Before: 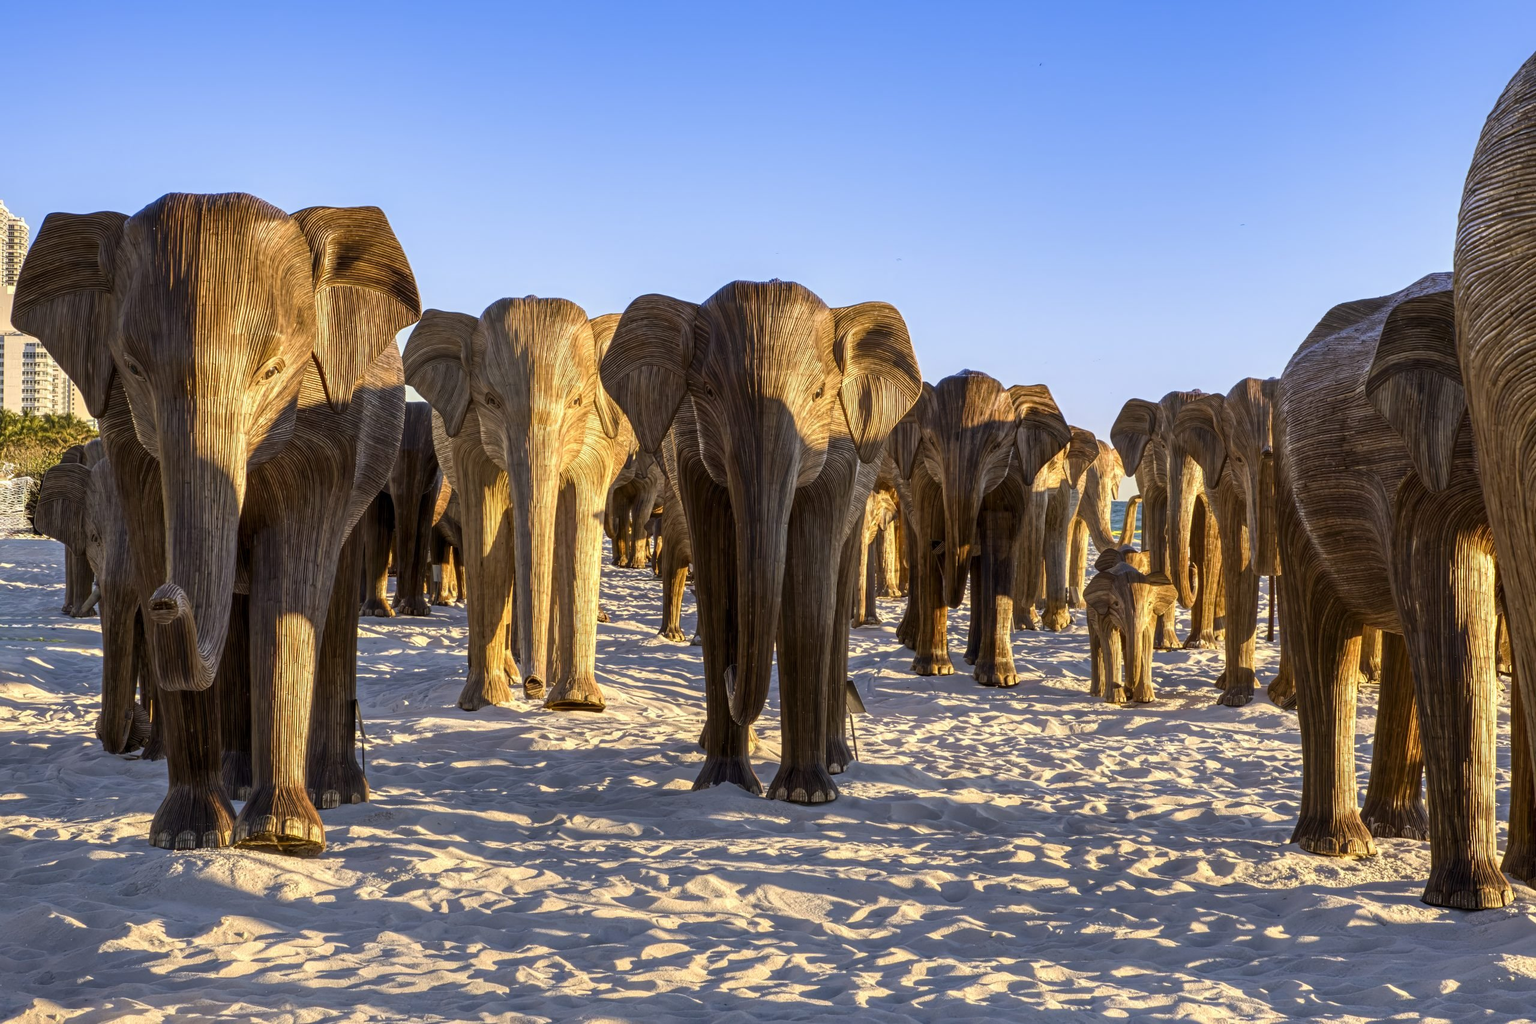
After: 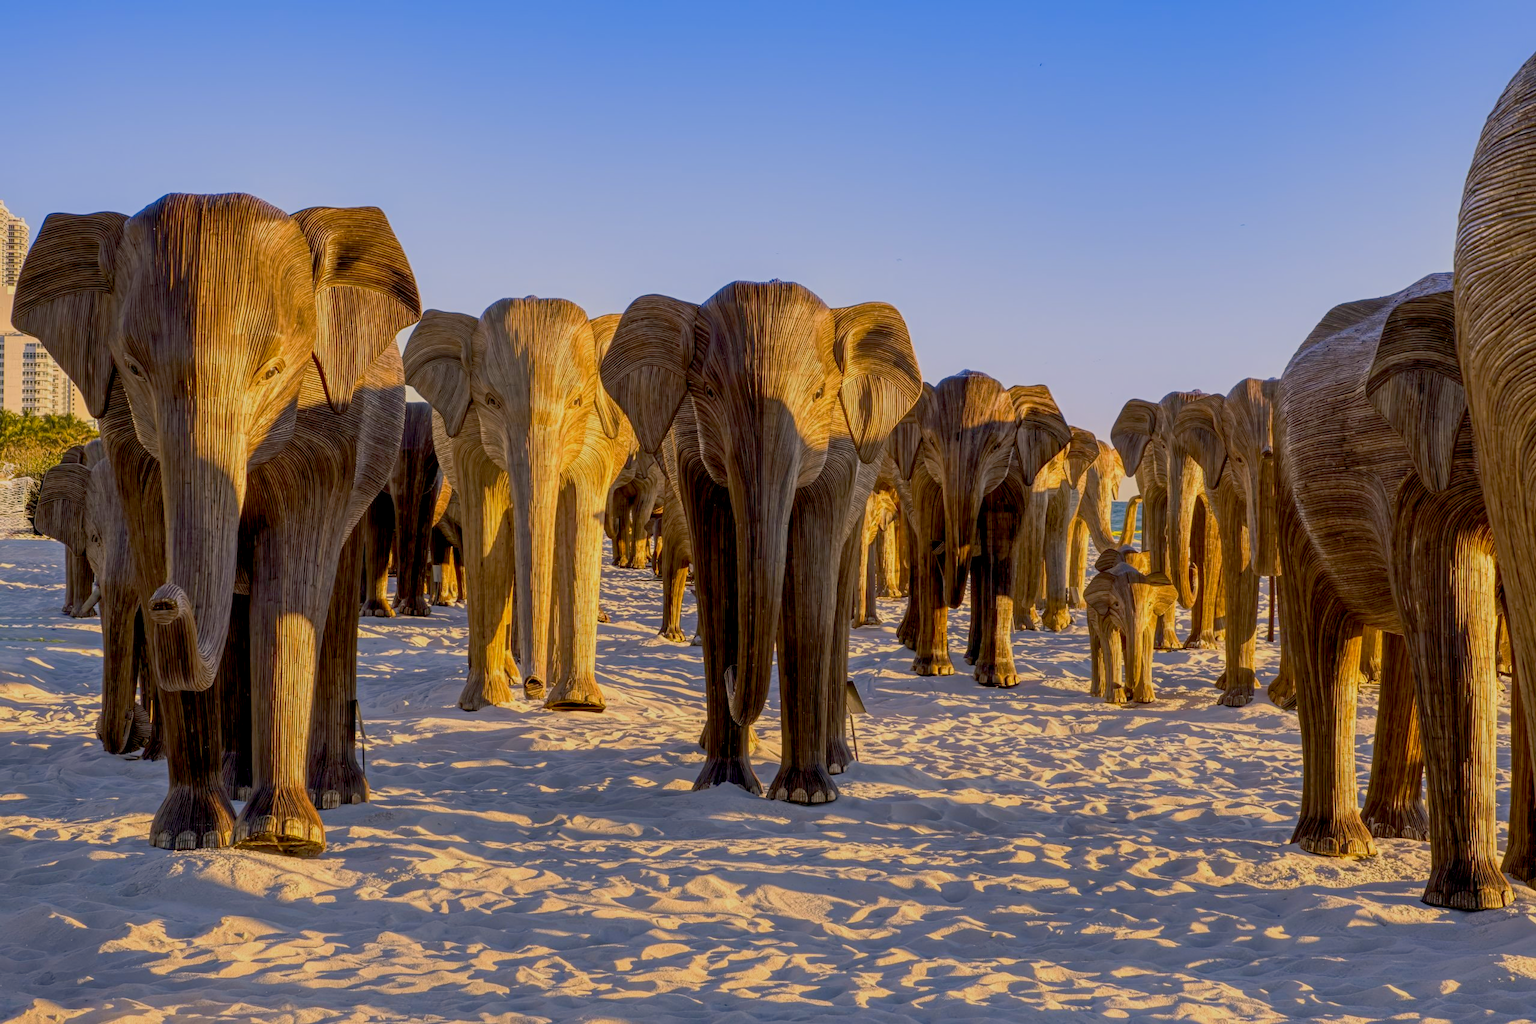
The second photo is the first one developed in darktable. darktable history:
color balance rgb: power › luminance 1.385%, highlights gain › chroma 3.219%, highlights gain › hue 54.93°, perceptual saturation grading › global saturation 19.908%, hue shift -1.61°, contrast -21.828%
exposure: black level correction 0.009, exposure -0.166 EV, compensate exposure bias true, compensate highlight preservation false
